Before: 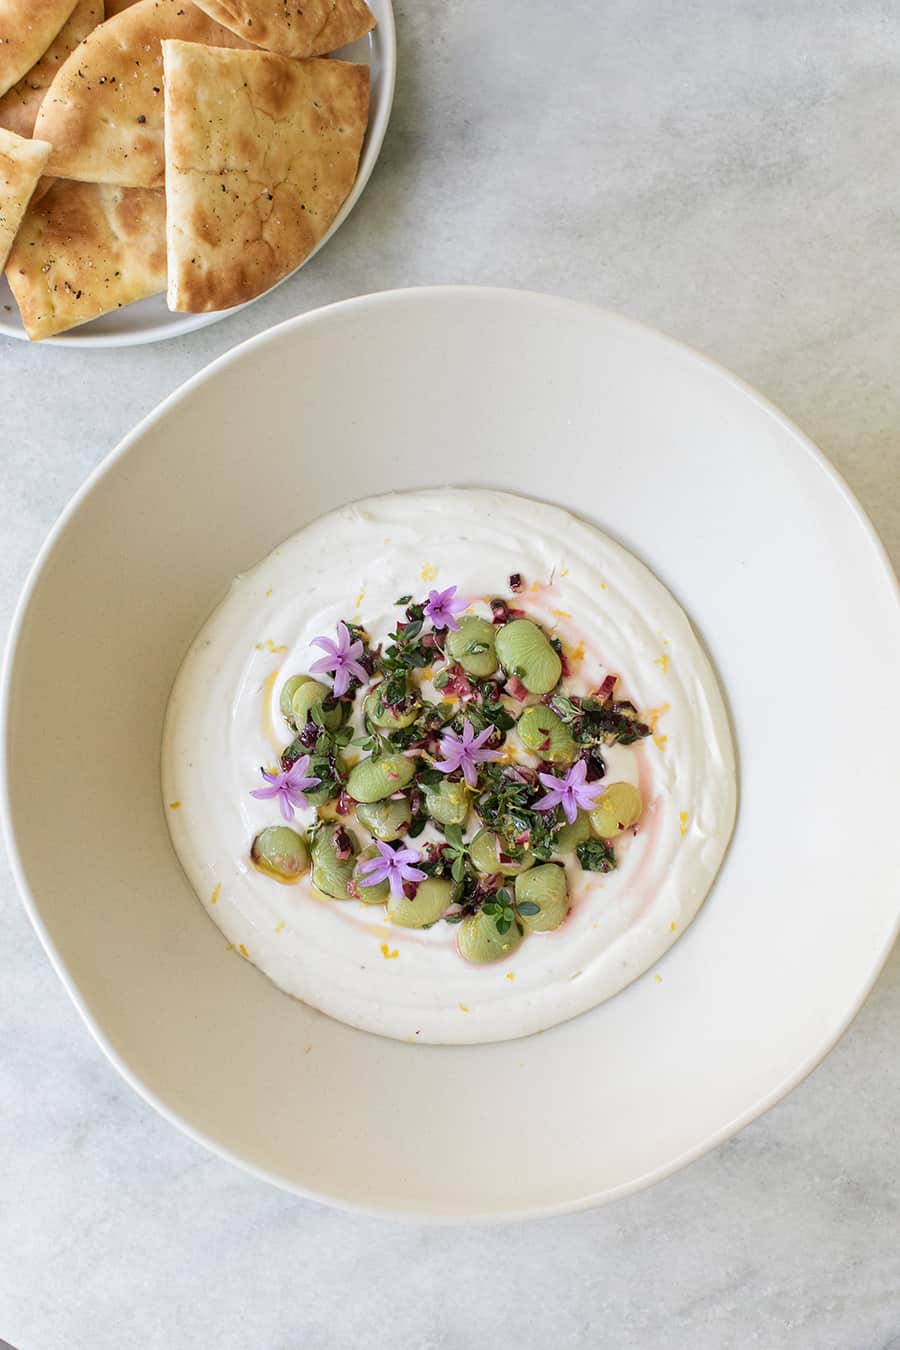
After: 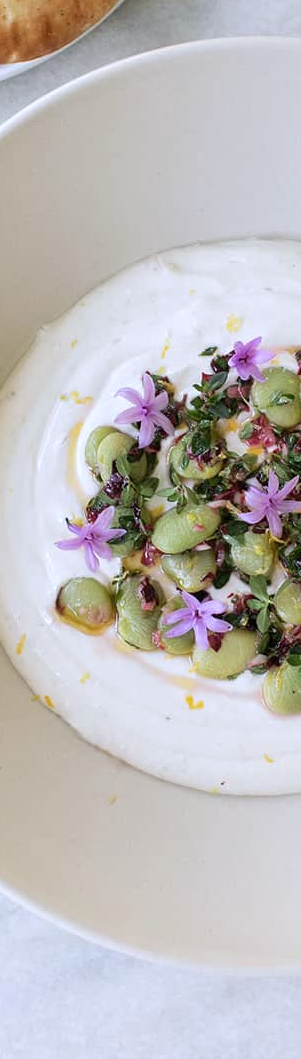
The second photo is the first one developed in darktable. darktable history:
crop and rotate: left 21.77%, top 18.528%, right 44.676%, bottom 2.997%
color calibration: illuminant as shot in camera, x 0.358, y 0.373, temperature 4628.91 K
